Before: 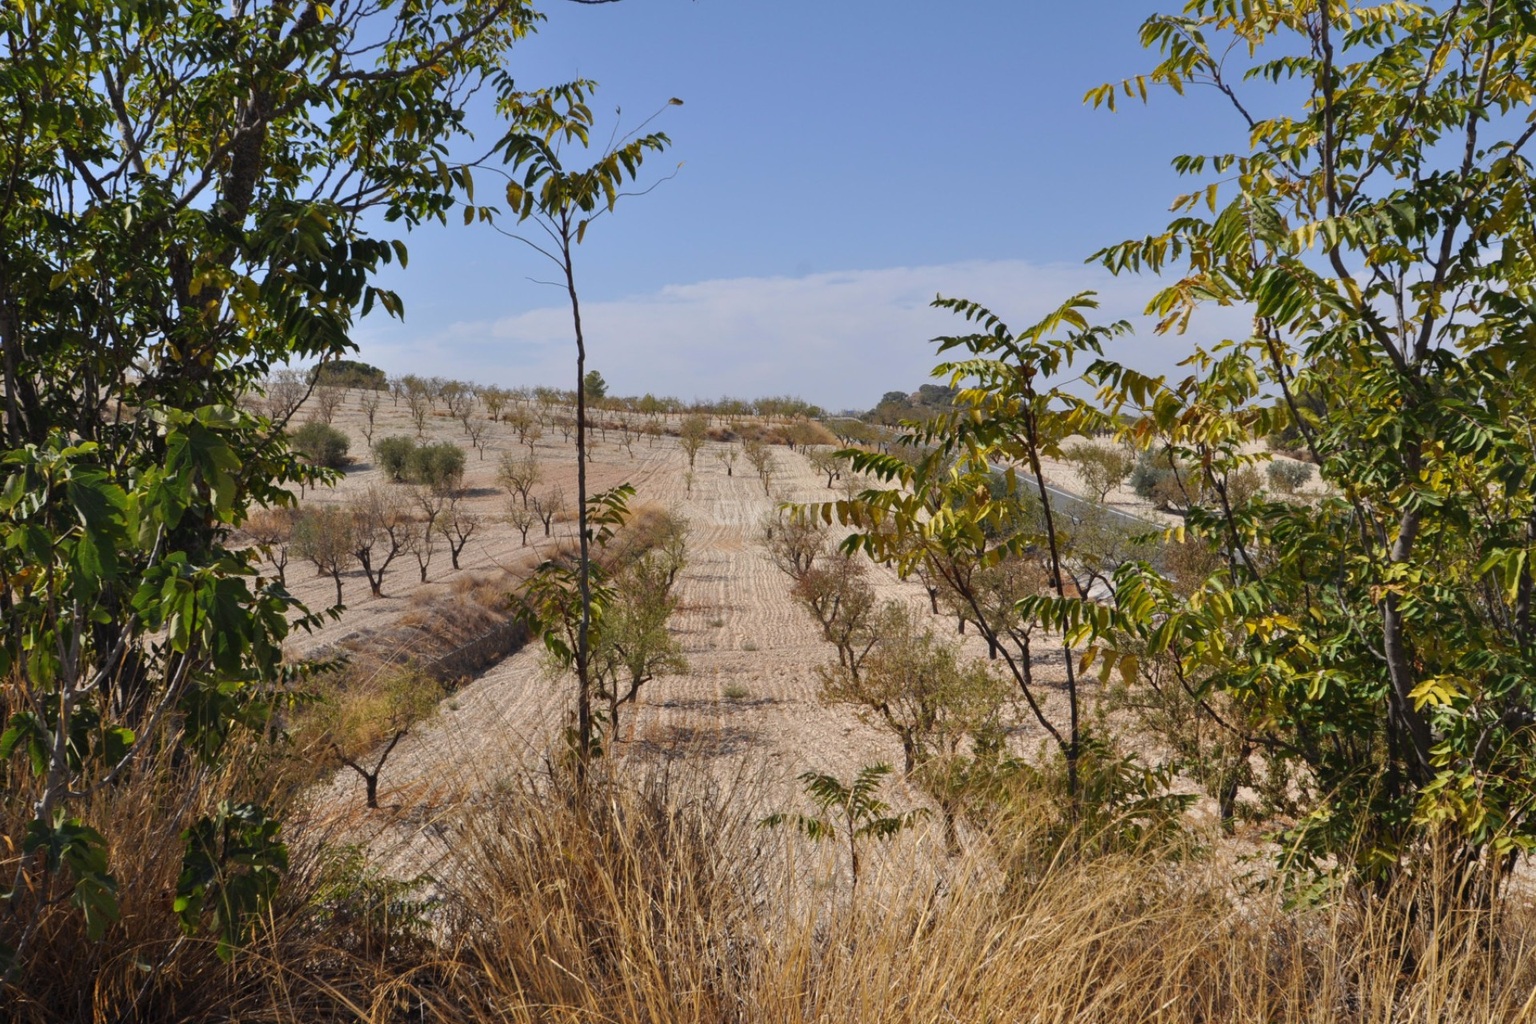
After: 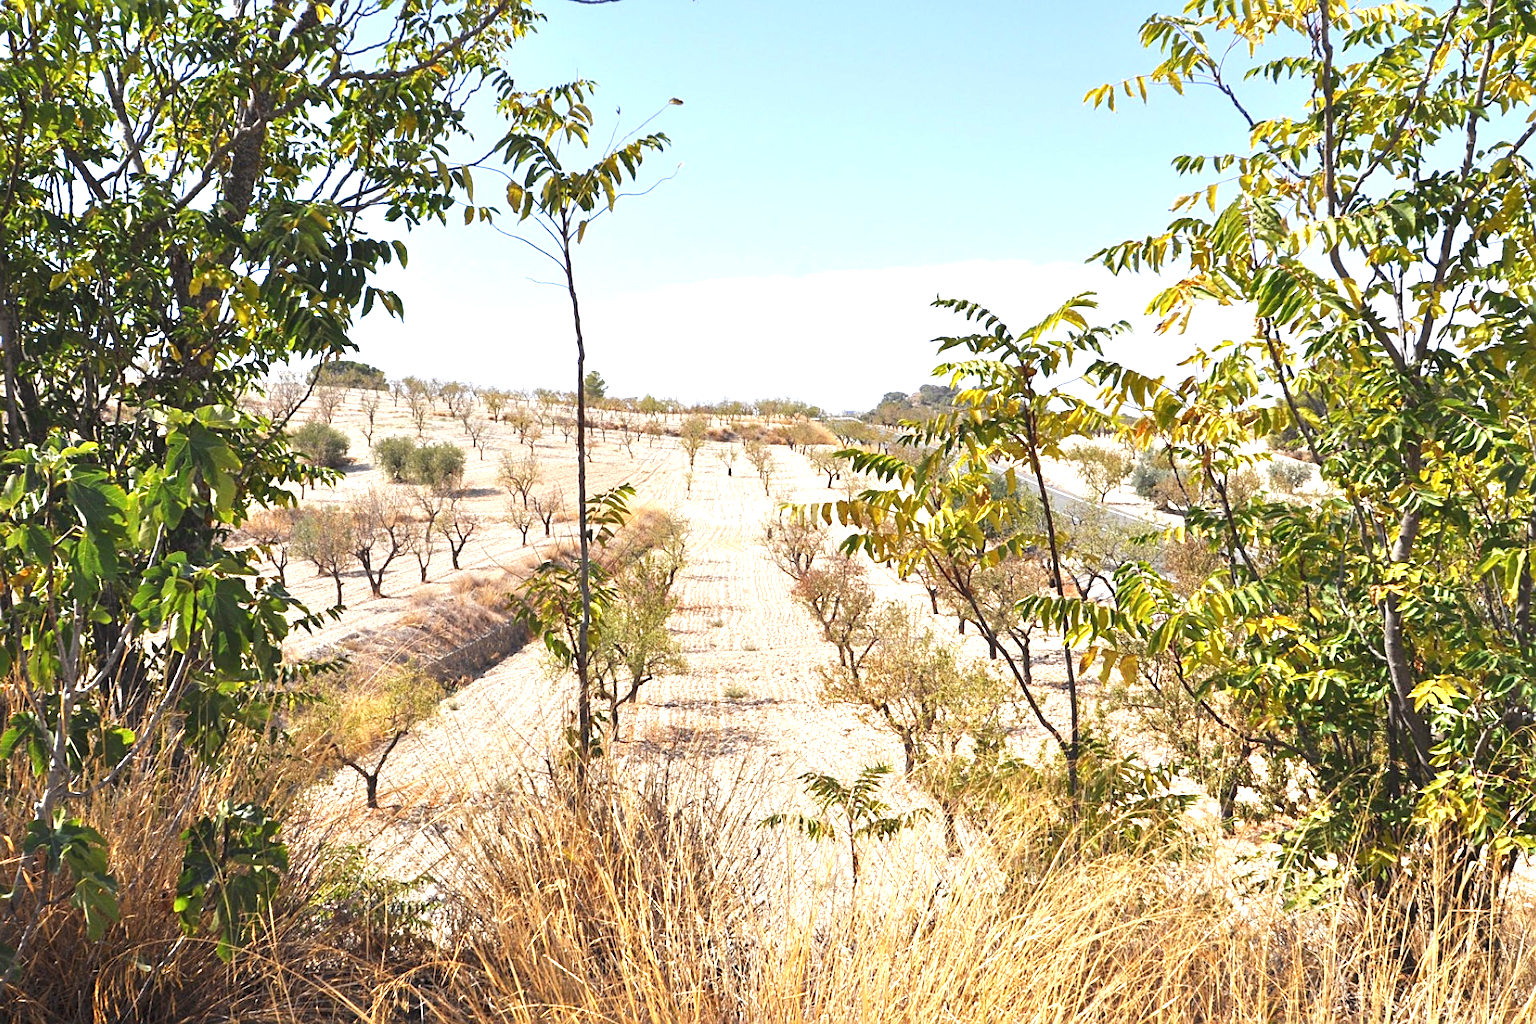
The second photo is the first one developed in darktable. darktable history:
sharpen: on, module defaults
base curve: curves: ch0 [(0, 0) (0.472, 0.508) (1, 1)], preserve colors none
exposure: black level correction 0, exposure 1.623 EV, compensate highlight preservation false
